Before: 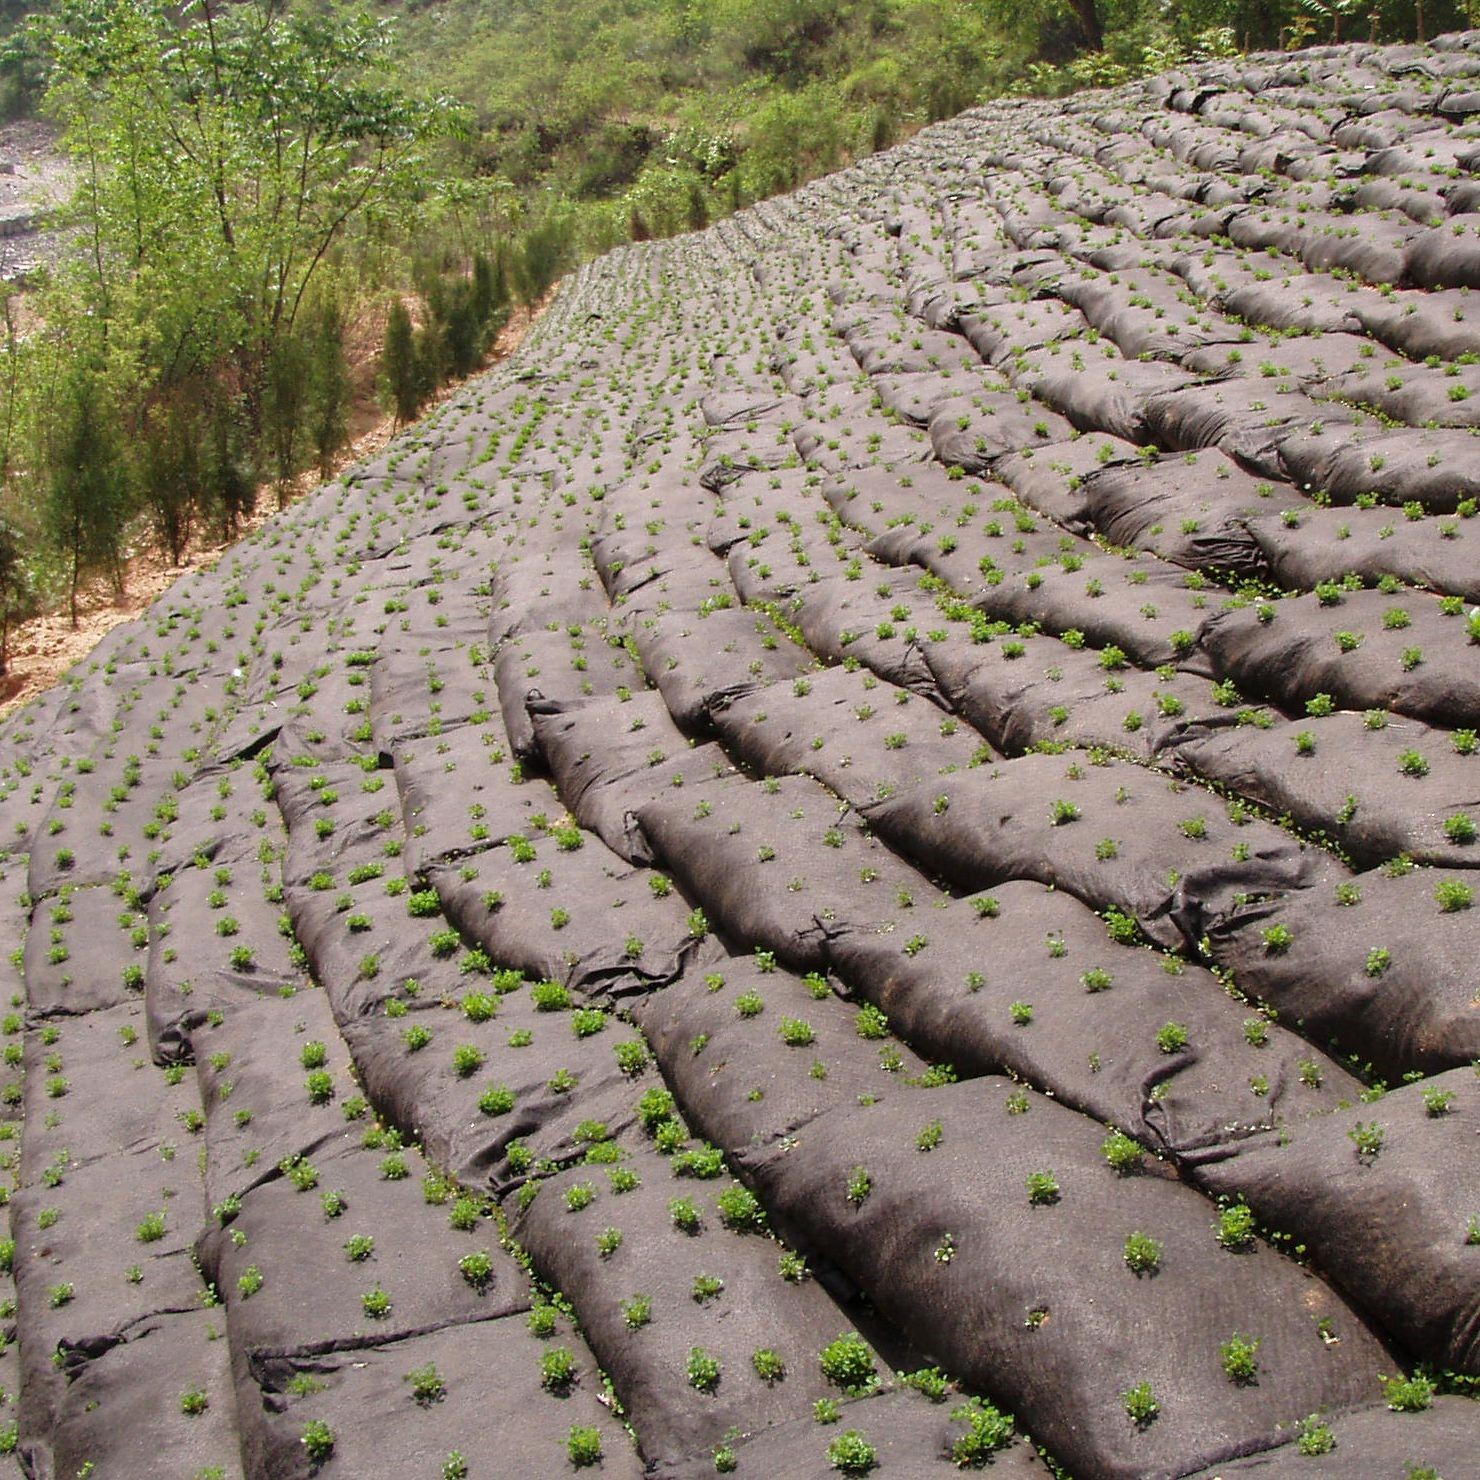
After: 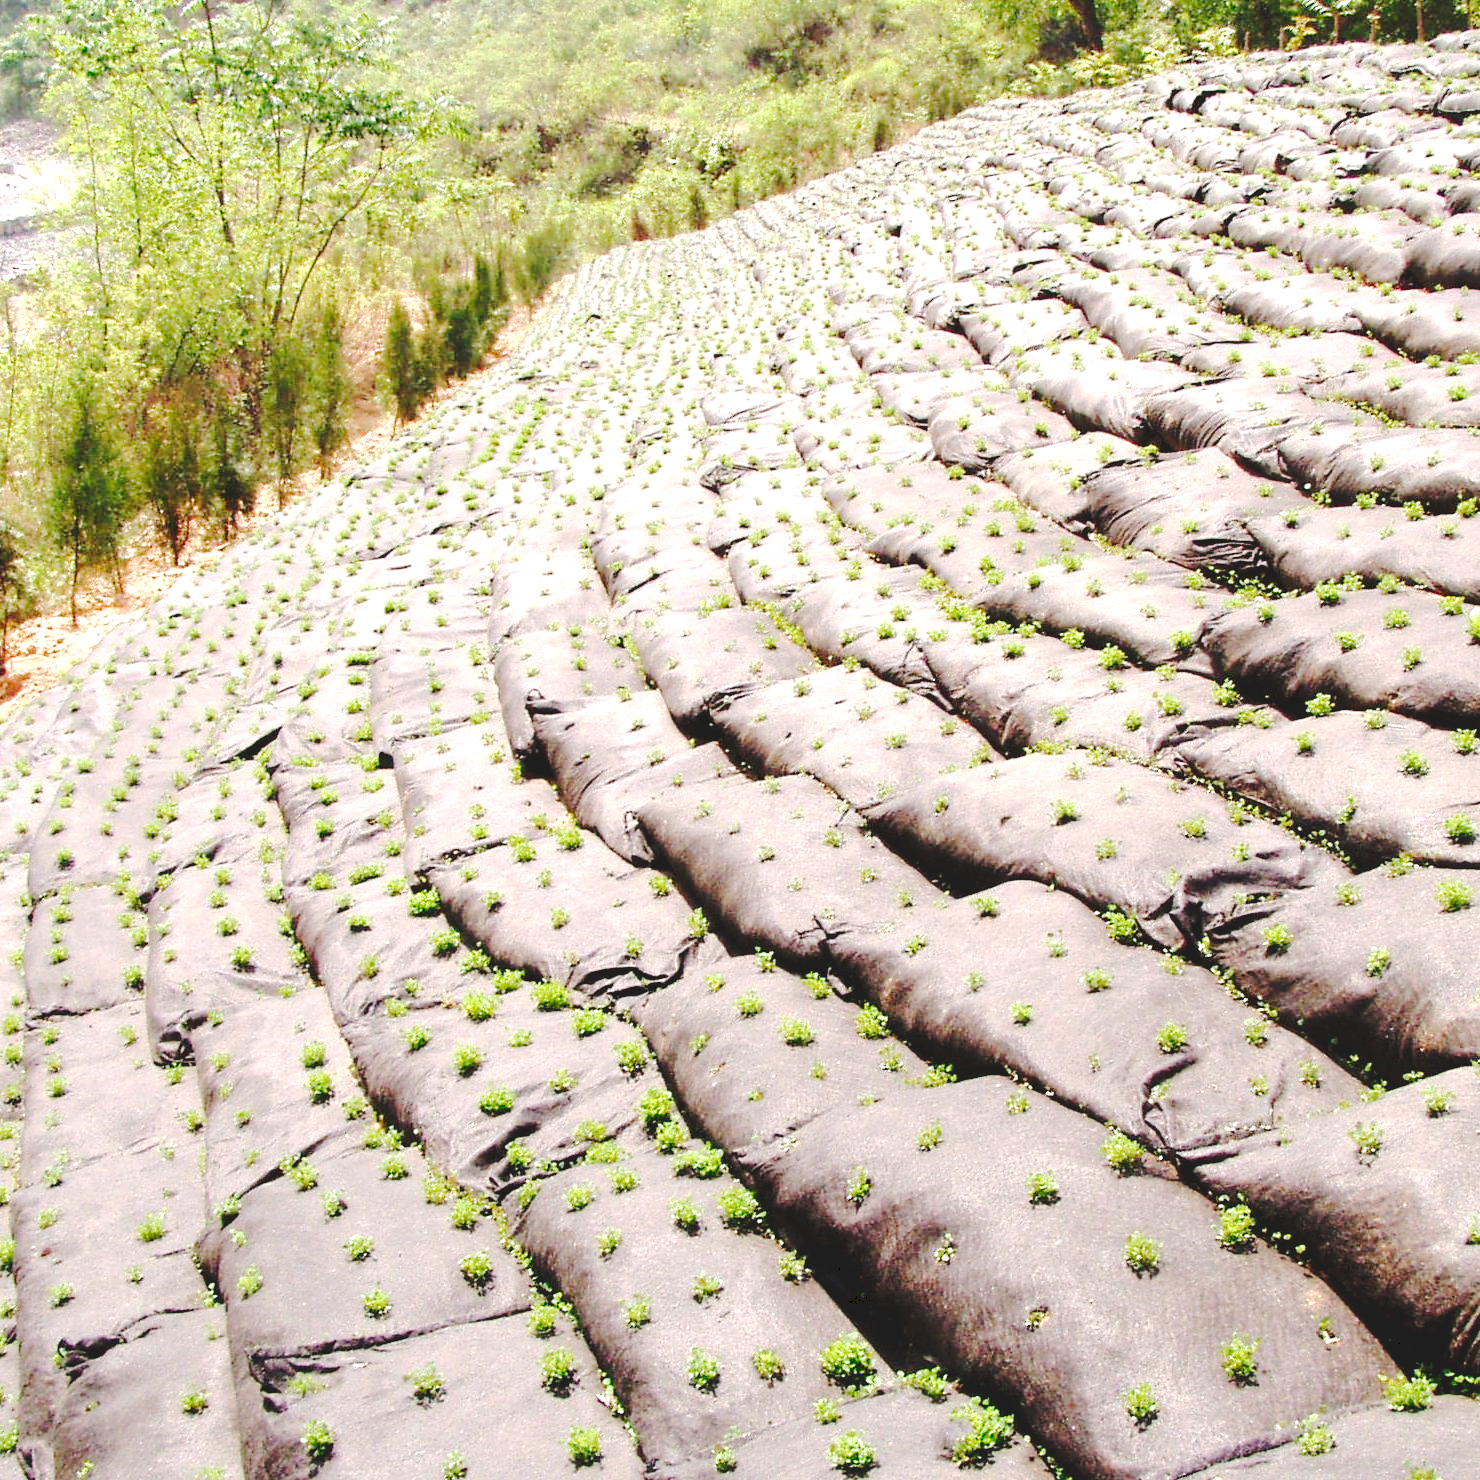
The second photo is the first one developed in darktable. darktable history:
exposure: exposure 1.223 EV, compensate highlight preservation false
white balance: emerald 1
tone curve: curves: ch0 [(0, 0) (0.003, 0.117) (0.011, 0.115) (0.025, 0.116) (0.044, 0.116) (0.069, 0.112) (0.1, 0.113) (0.136, 0.127) (0.177, 0.148) (0.224, 0.191) (0.277, 0.249) (0.335, 0.363) (0.399, 0.479) (0.468, 0.589) (0.543, 0.664) (0.623, 0.733) (0.709, 0.799) (0.801, 0.852) (0.898, 0.914) (1, 1)], preserve colors none
